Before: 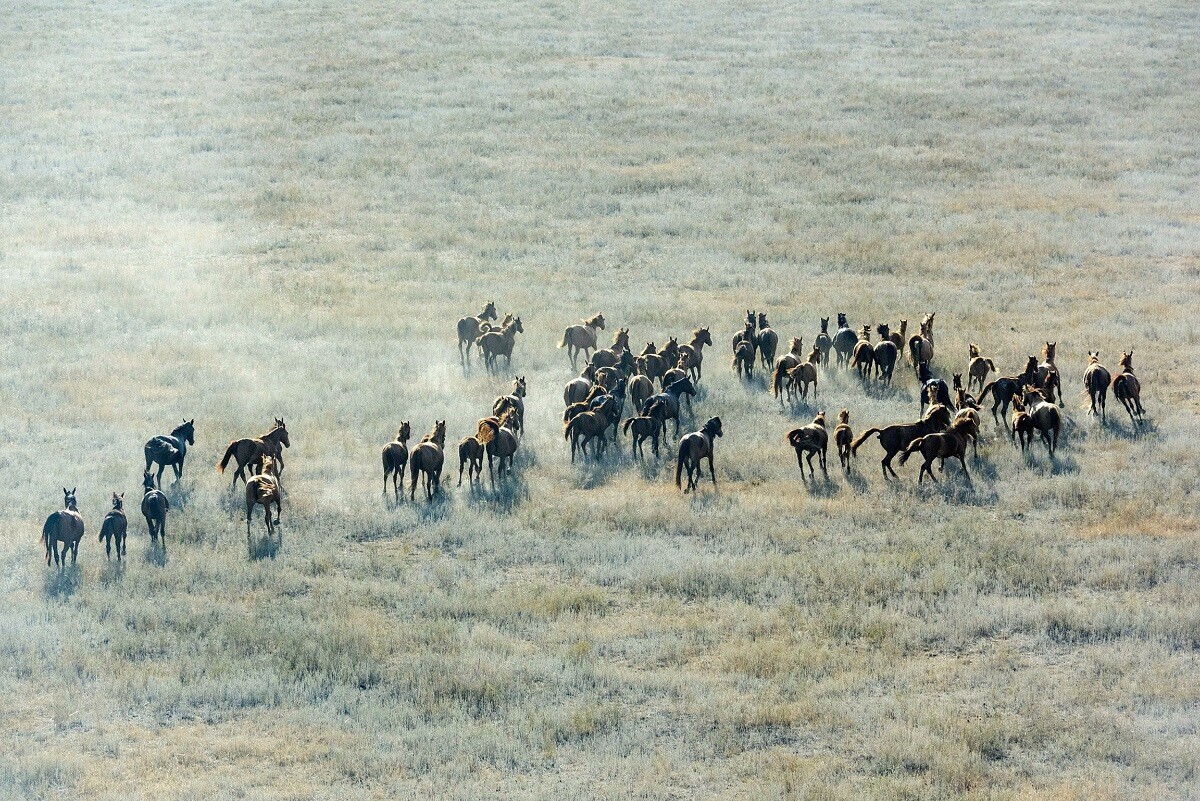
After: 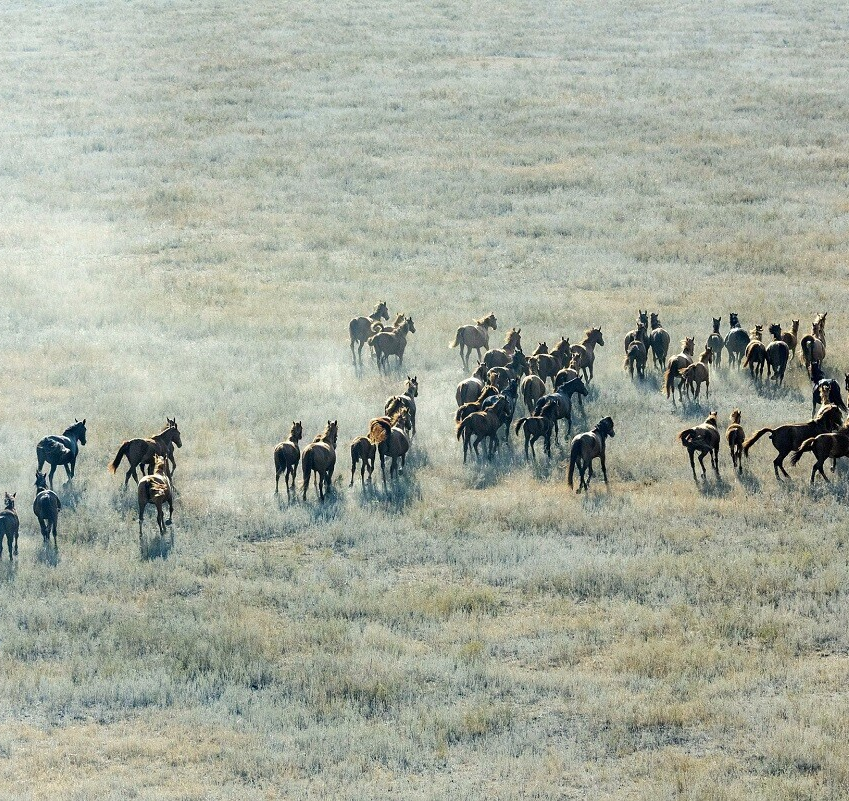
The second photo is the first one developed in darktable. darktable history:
crop and rotate: left 9.015%, right 20.172%
